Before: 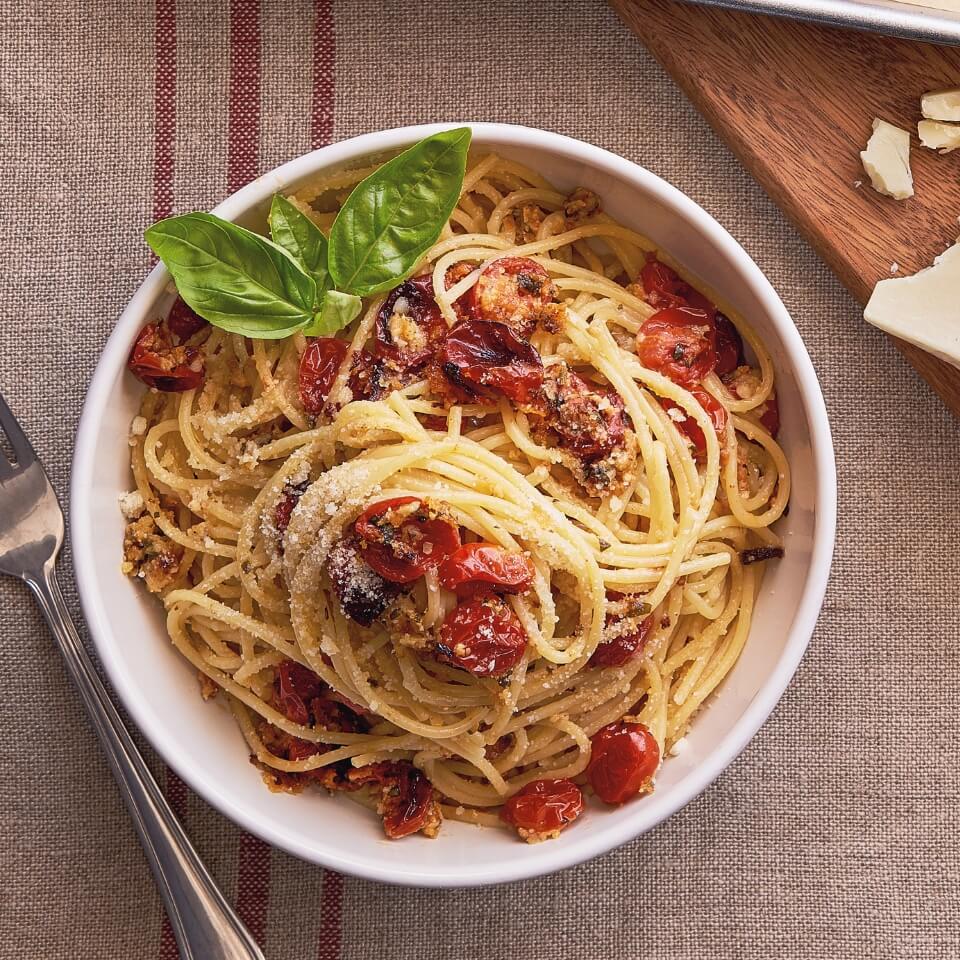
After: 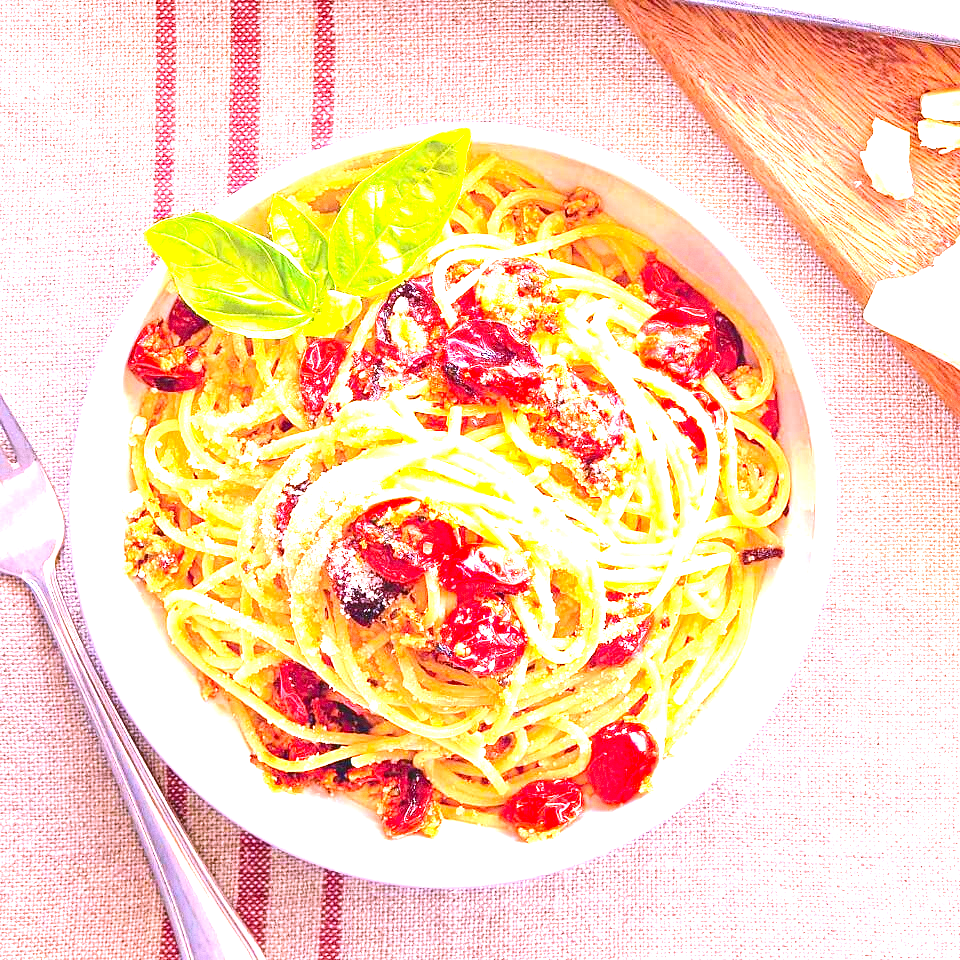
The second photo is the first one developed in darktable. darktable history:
grain: coarseness 3.21 ISO
white balance: red 1.042, blue 1.17
contrast brightness saturation: contrast 0.16, saturation 0.32
exposure: exposure 3 EV, compensate highlight preservation false
